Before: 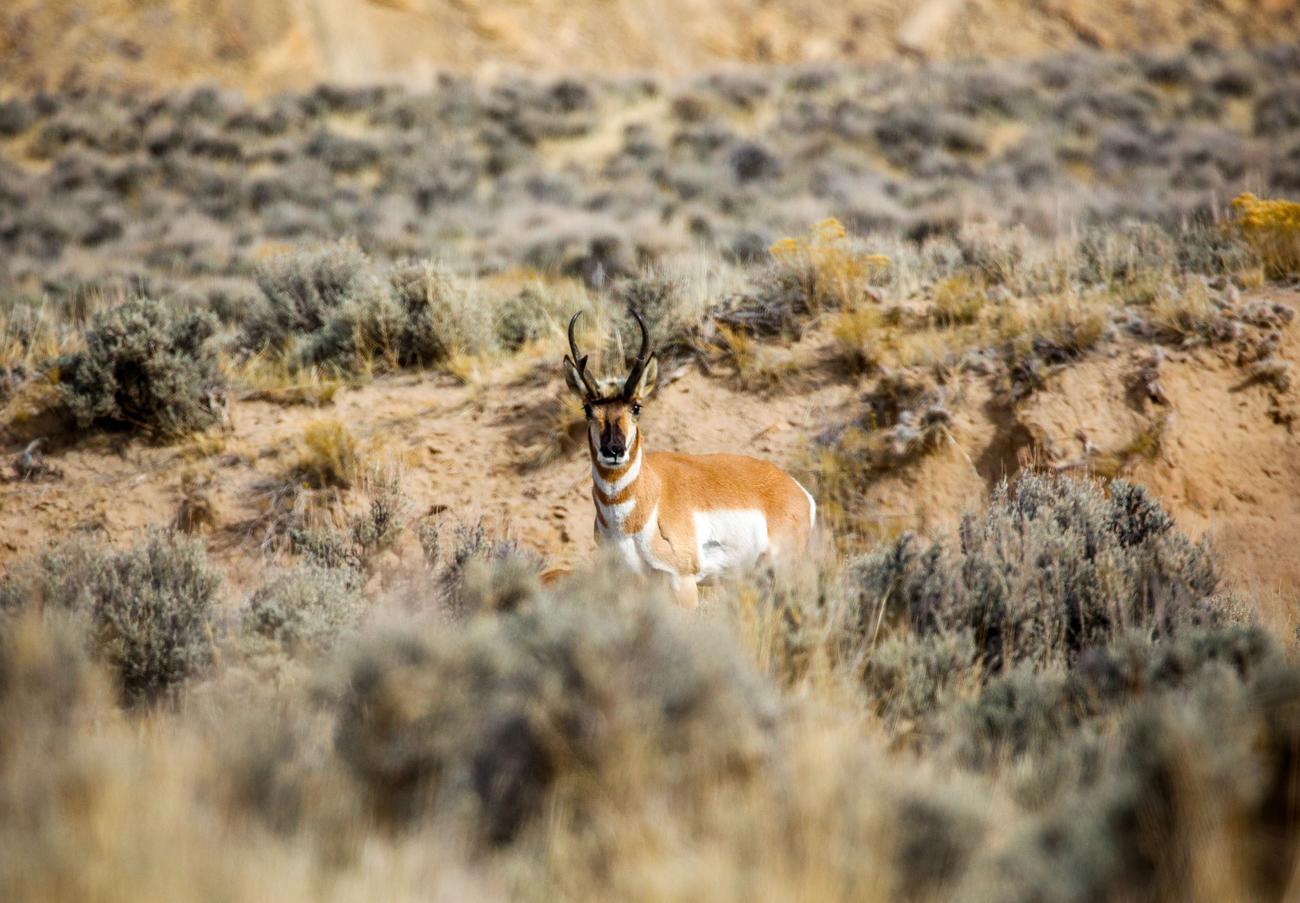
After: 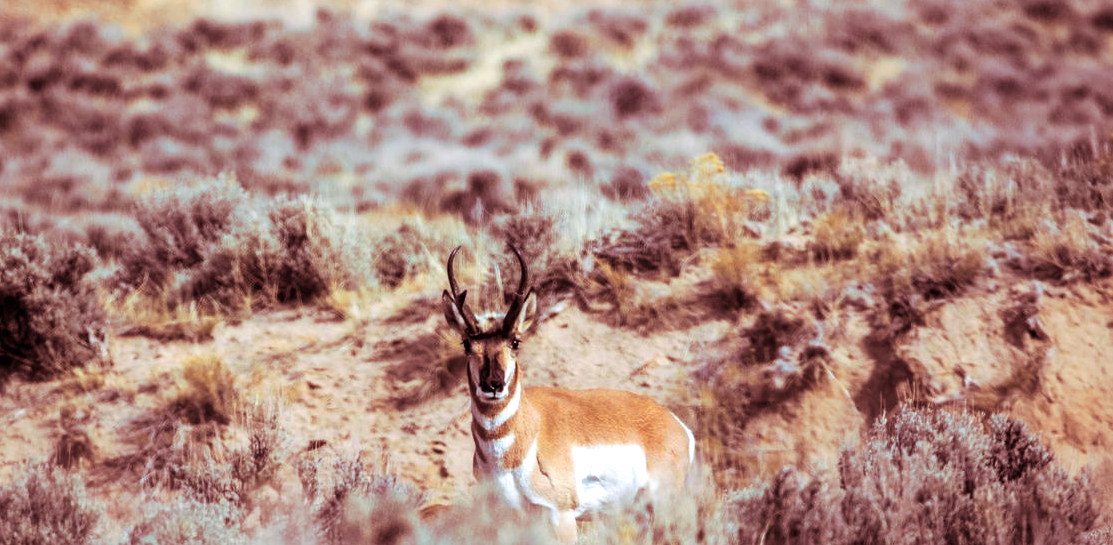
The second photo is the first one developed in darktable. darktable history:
crop and rotate: left 9.345%, top 7.22%, right 4.982%, bottom 32.331%
color calibration: x 0.37, y 0.382, temperature 4313.32 K
exposure: exposure 0.2 EV, compensate highlight preservation false
split-toning: highlights › saturation 0, balance -61.83
